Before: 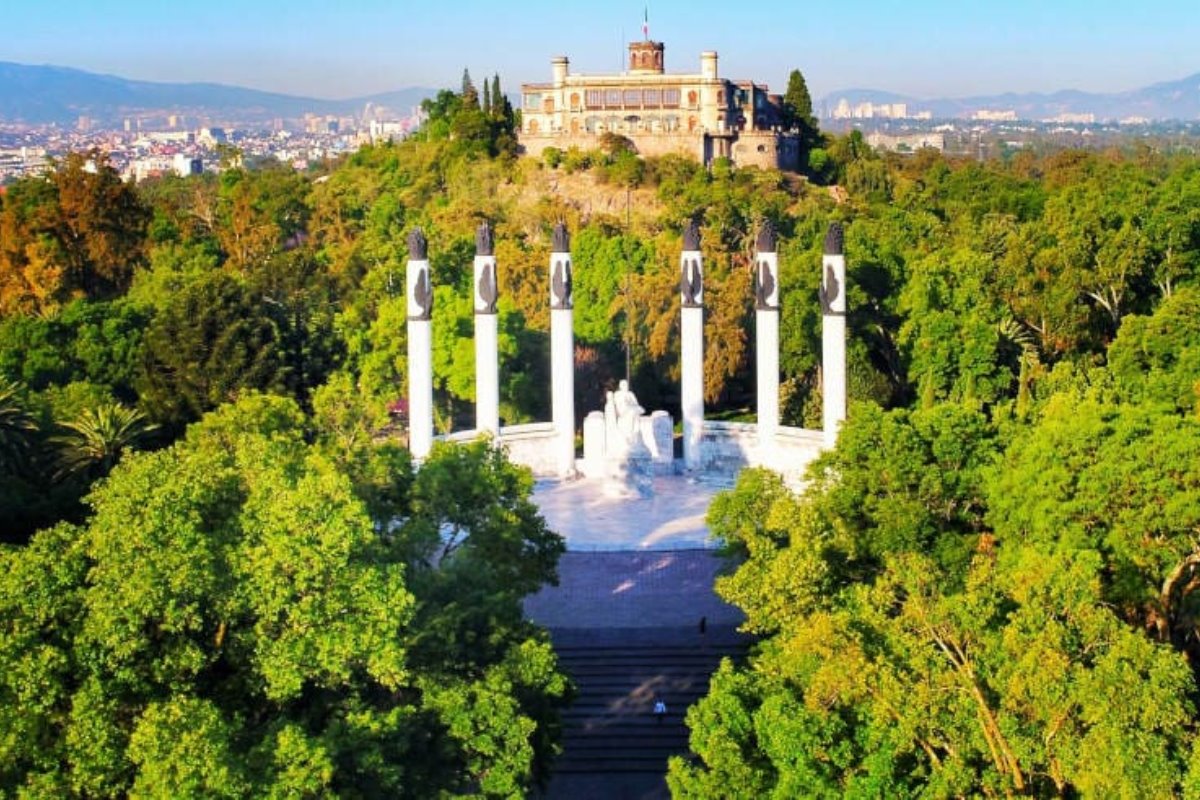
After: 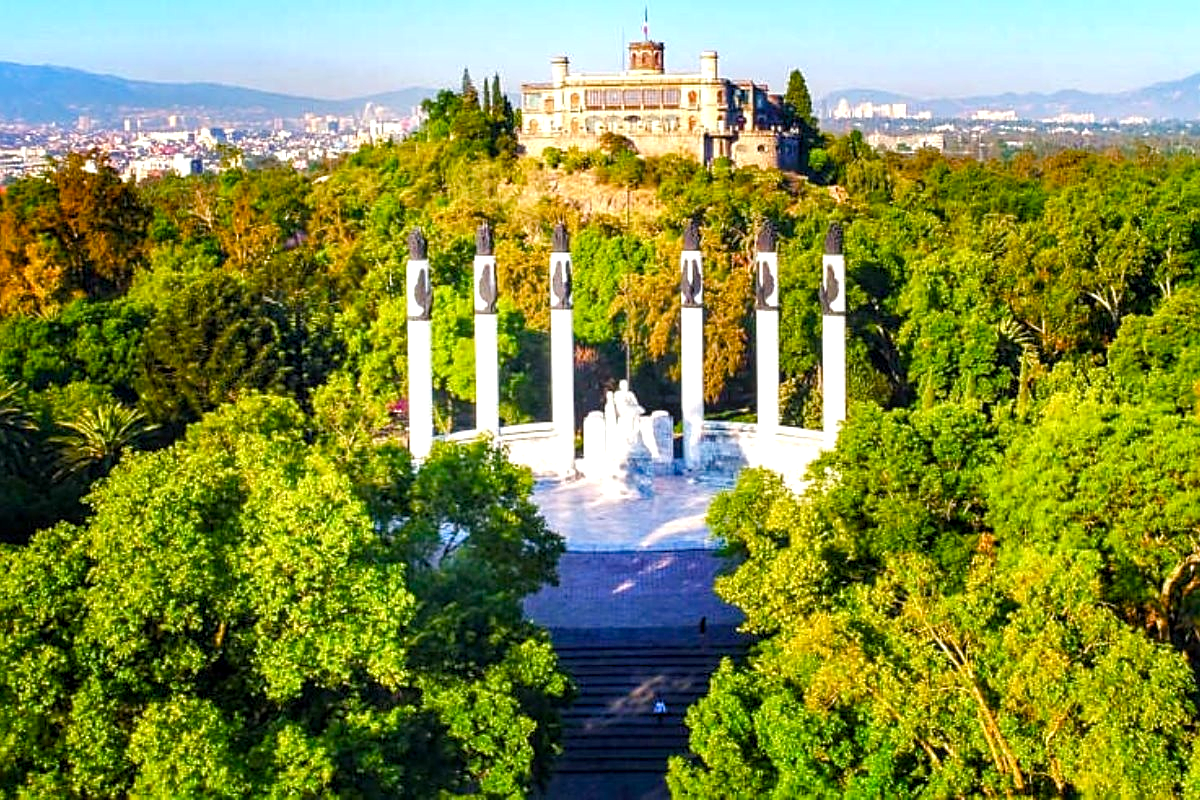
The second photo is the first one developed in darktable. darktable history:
local contrast: on, module defaults
sharpen: on, module defaults
color balance rgb: perceptual saturation grading › global saturation 20%, perceptual saturation grading › highlights -24.823%, perceptual saturation grading › shadows 49.812%, perceptual brilliance grading › global brilliance 10.191%
